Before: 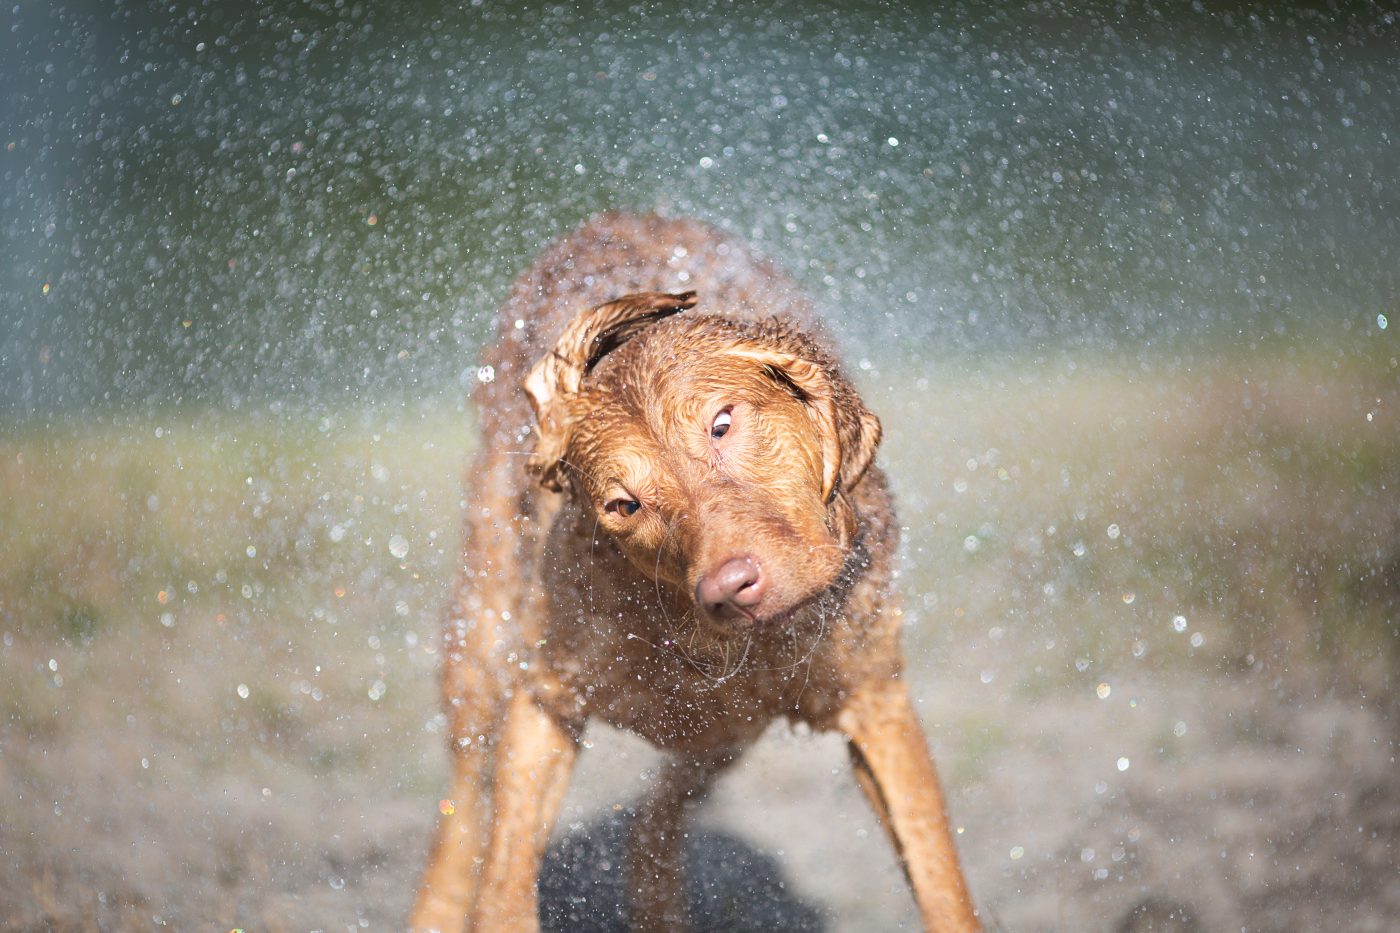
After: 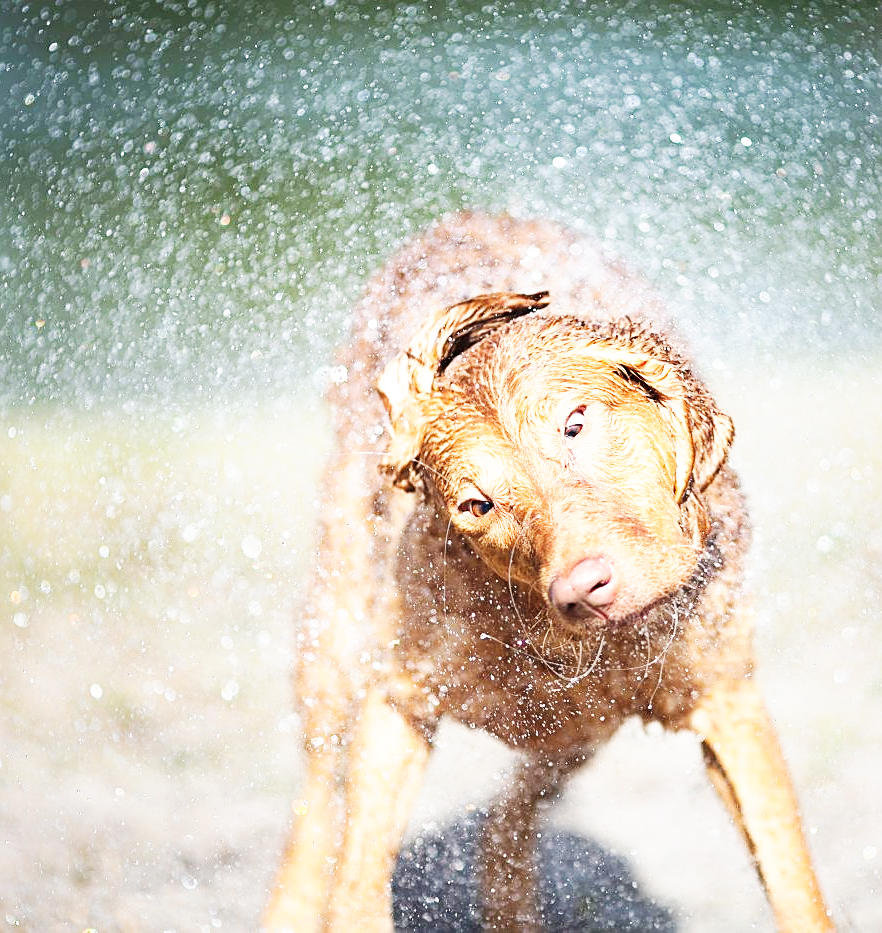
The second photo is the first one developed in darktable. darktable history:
crop: left 10.527%, right 26.407%
base curve: curves: ch0 [(0, 0) (0.007, 0.004) (0.027, 0.03) (0.046, 0.07) (0.207, 0.54) (0.442, 0.872) (0.673, 0.972) (1, 1)], preserve colors none
sharpen: on, module defaults
